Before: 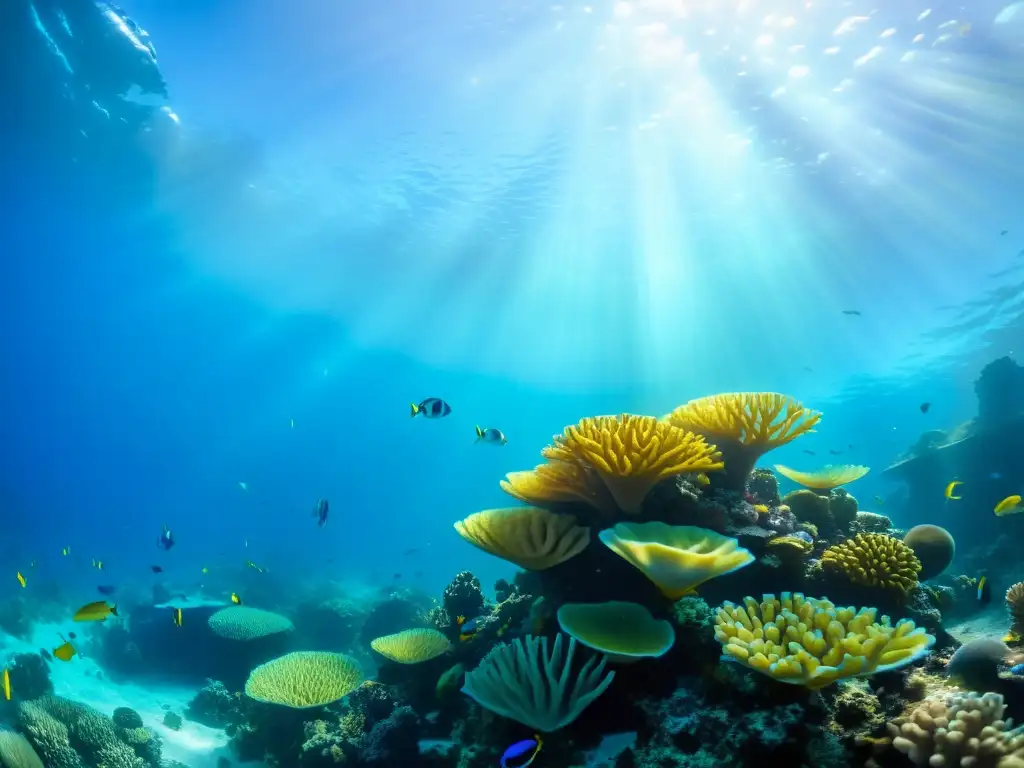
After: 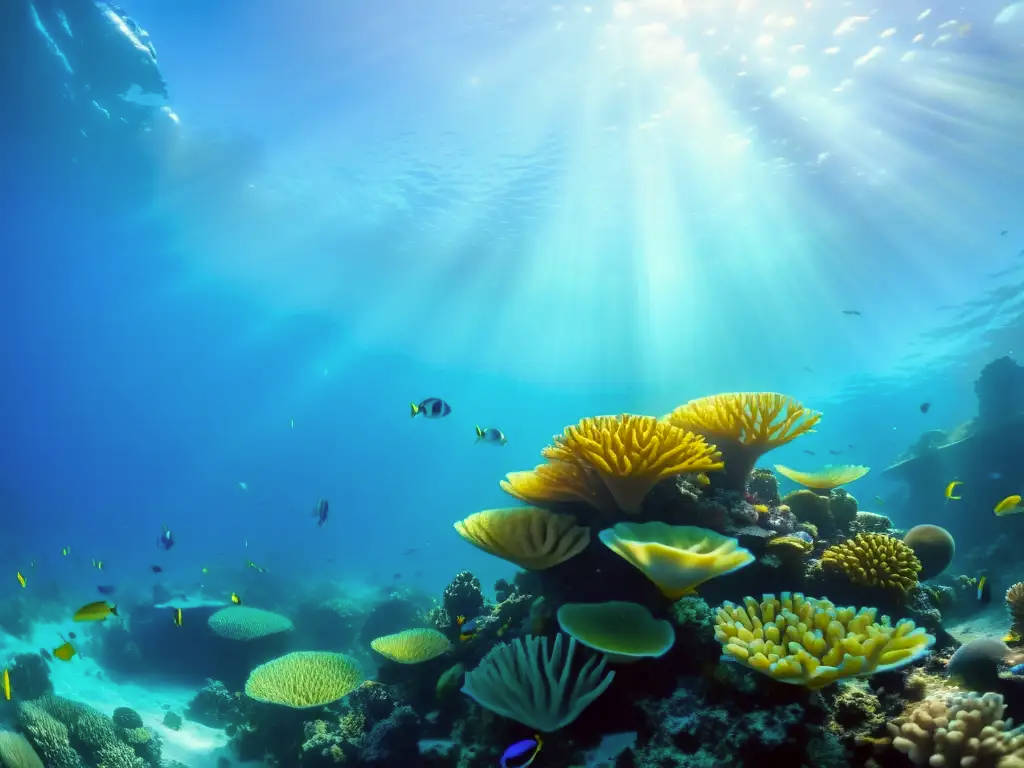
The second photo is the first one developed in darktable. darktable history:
color correction: highlights a* -0.956, highlights b* 4.57, shadows a* 3.61
